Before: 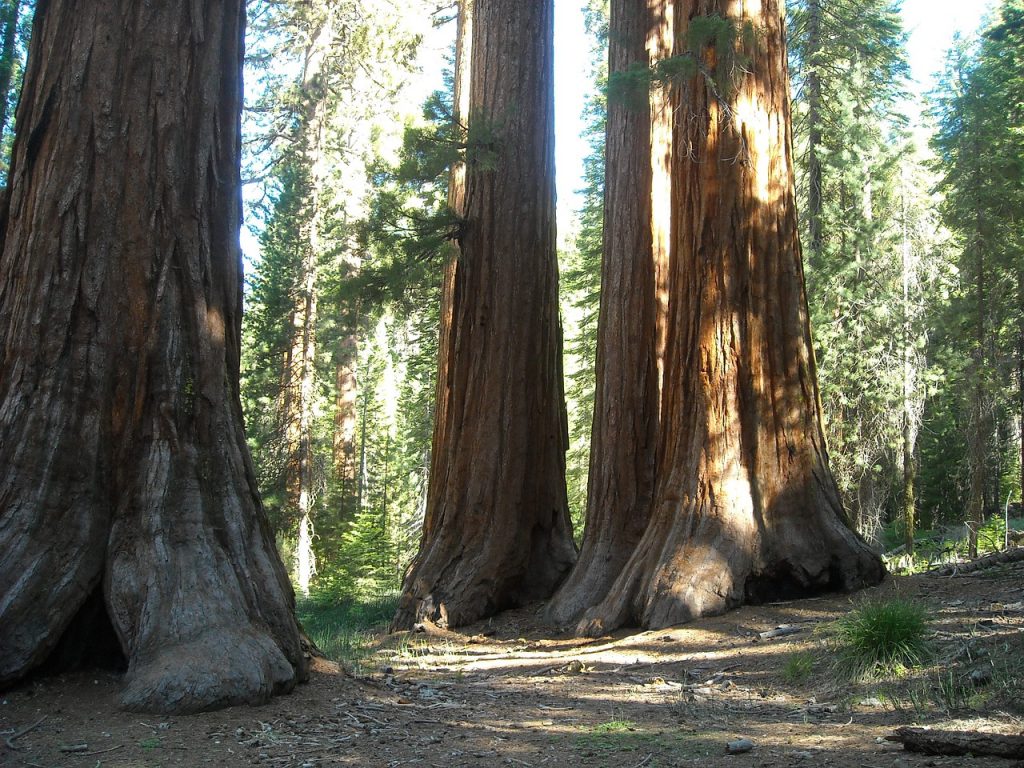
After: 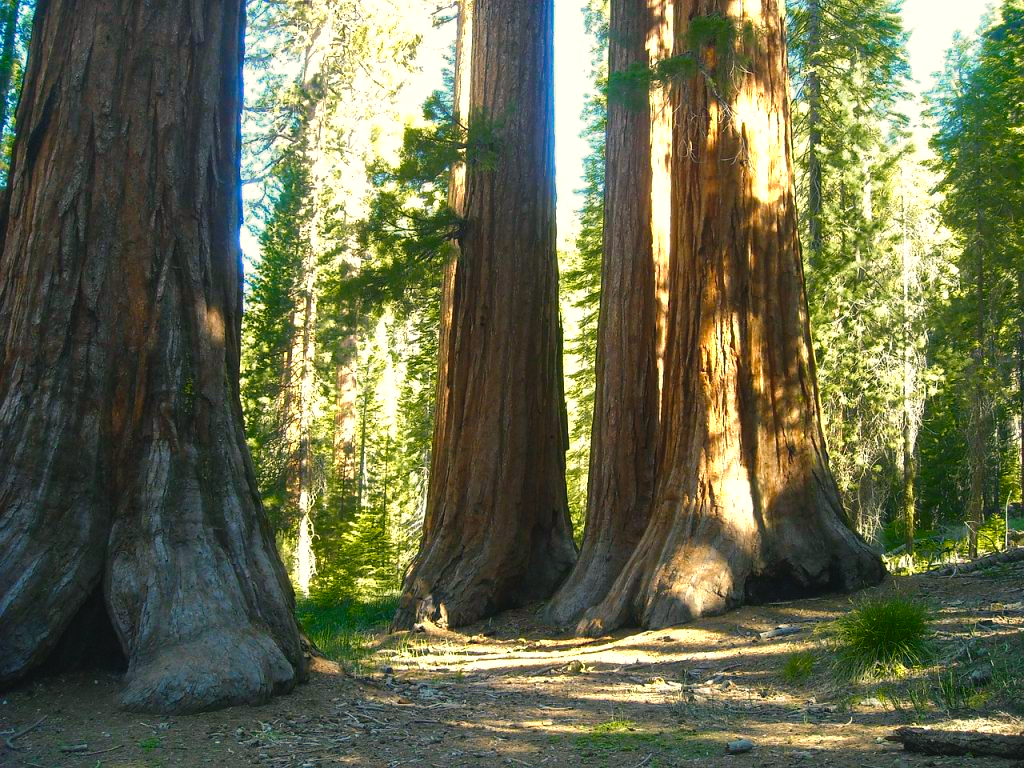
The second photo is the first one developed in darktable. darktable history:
velvia: on, module defaults
color zones: curves: ch0 [(0.099, 0.624) (0.257, 0.596) (0.384, 0.376) (0.529, 0.492) (0.697, 0.564) (0.768, 0.532) (0.908, 0.644)]; ch1 [(0.112, 0.564) (0.254, 0.612) (0.432, 0.676) (0.592, 0.456) (0.743, 0.684) (0.888, 0.536)]; ch2 [(0.25, 0.5) (0.469, 0.36) (0.75, 0.5)]
color balance rgb: shadows lift › chroma 2%, shadows lift › hue 219.6°, power › hue 313.2°, highlights gain › chroma 3%, highlights gain › hue 75.6°, global offset › luminance 0.5%, perceptual saturation grading › global saturation 15.33%, perceptual saturation grading › highlights -19.33%, perceptual saturation grading › shadows 20%, global vibrance 20%
